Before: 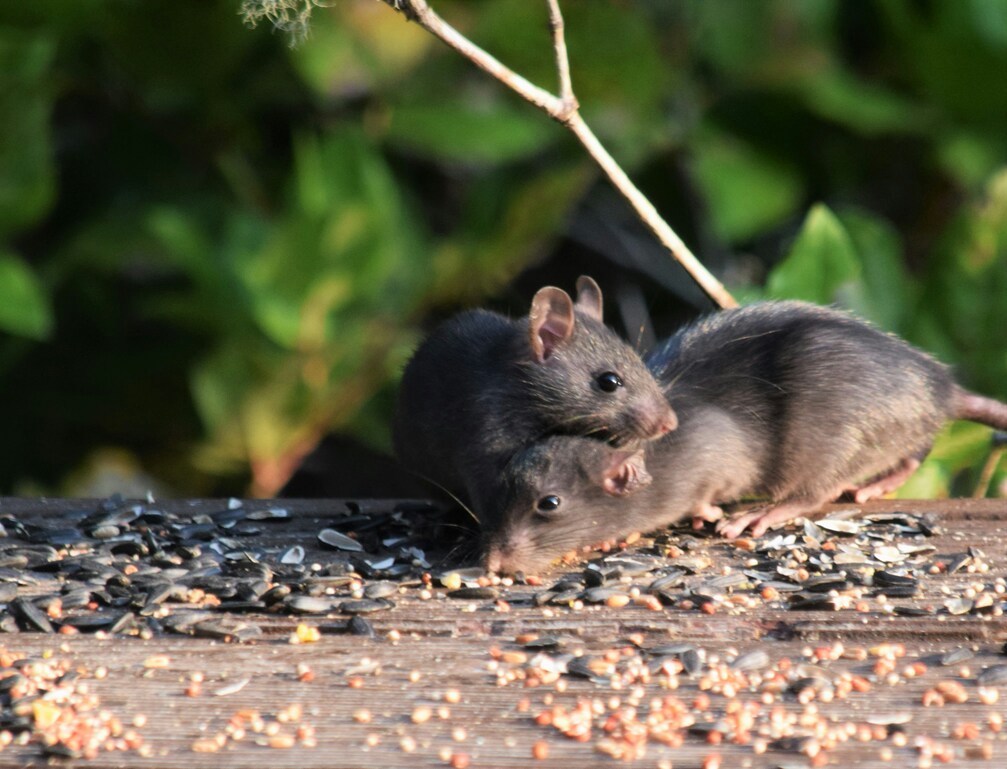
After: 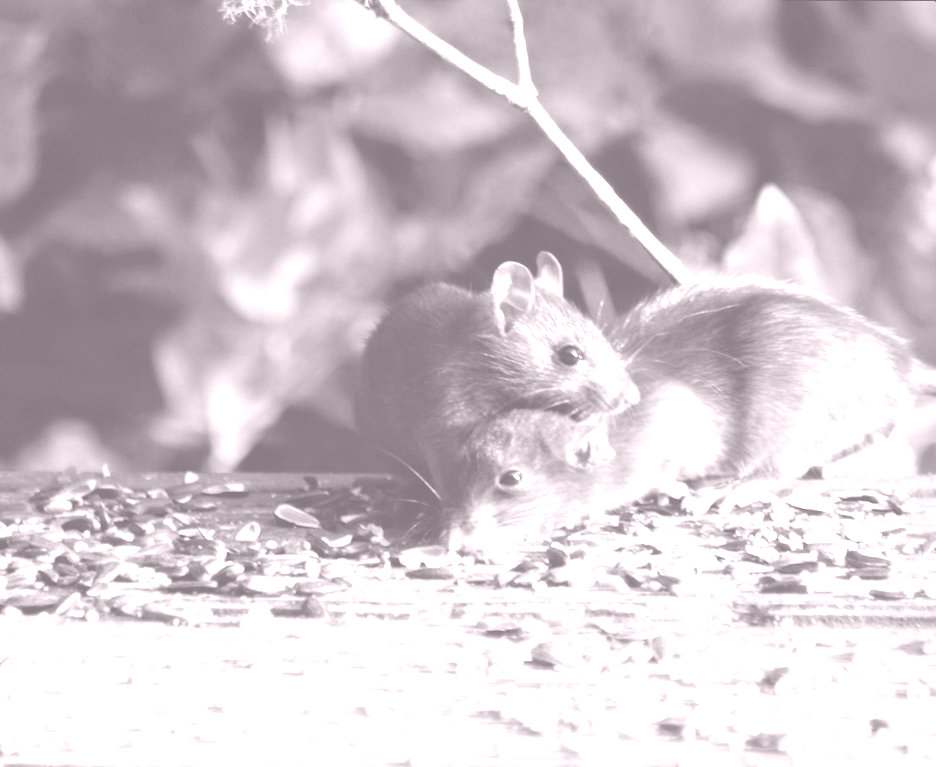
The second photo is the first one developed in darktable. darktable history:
rotate and perspective: rotation 0.215°, lens shift (vertical) -0.139, crop left 0.069, crop right 0.939, crop top 0.002, crop bottom 0.996
colorize: hue 25.2°, saturation 83%, source mix 82%, lightness 79%, version 1
